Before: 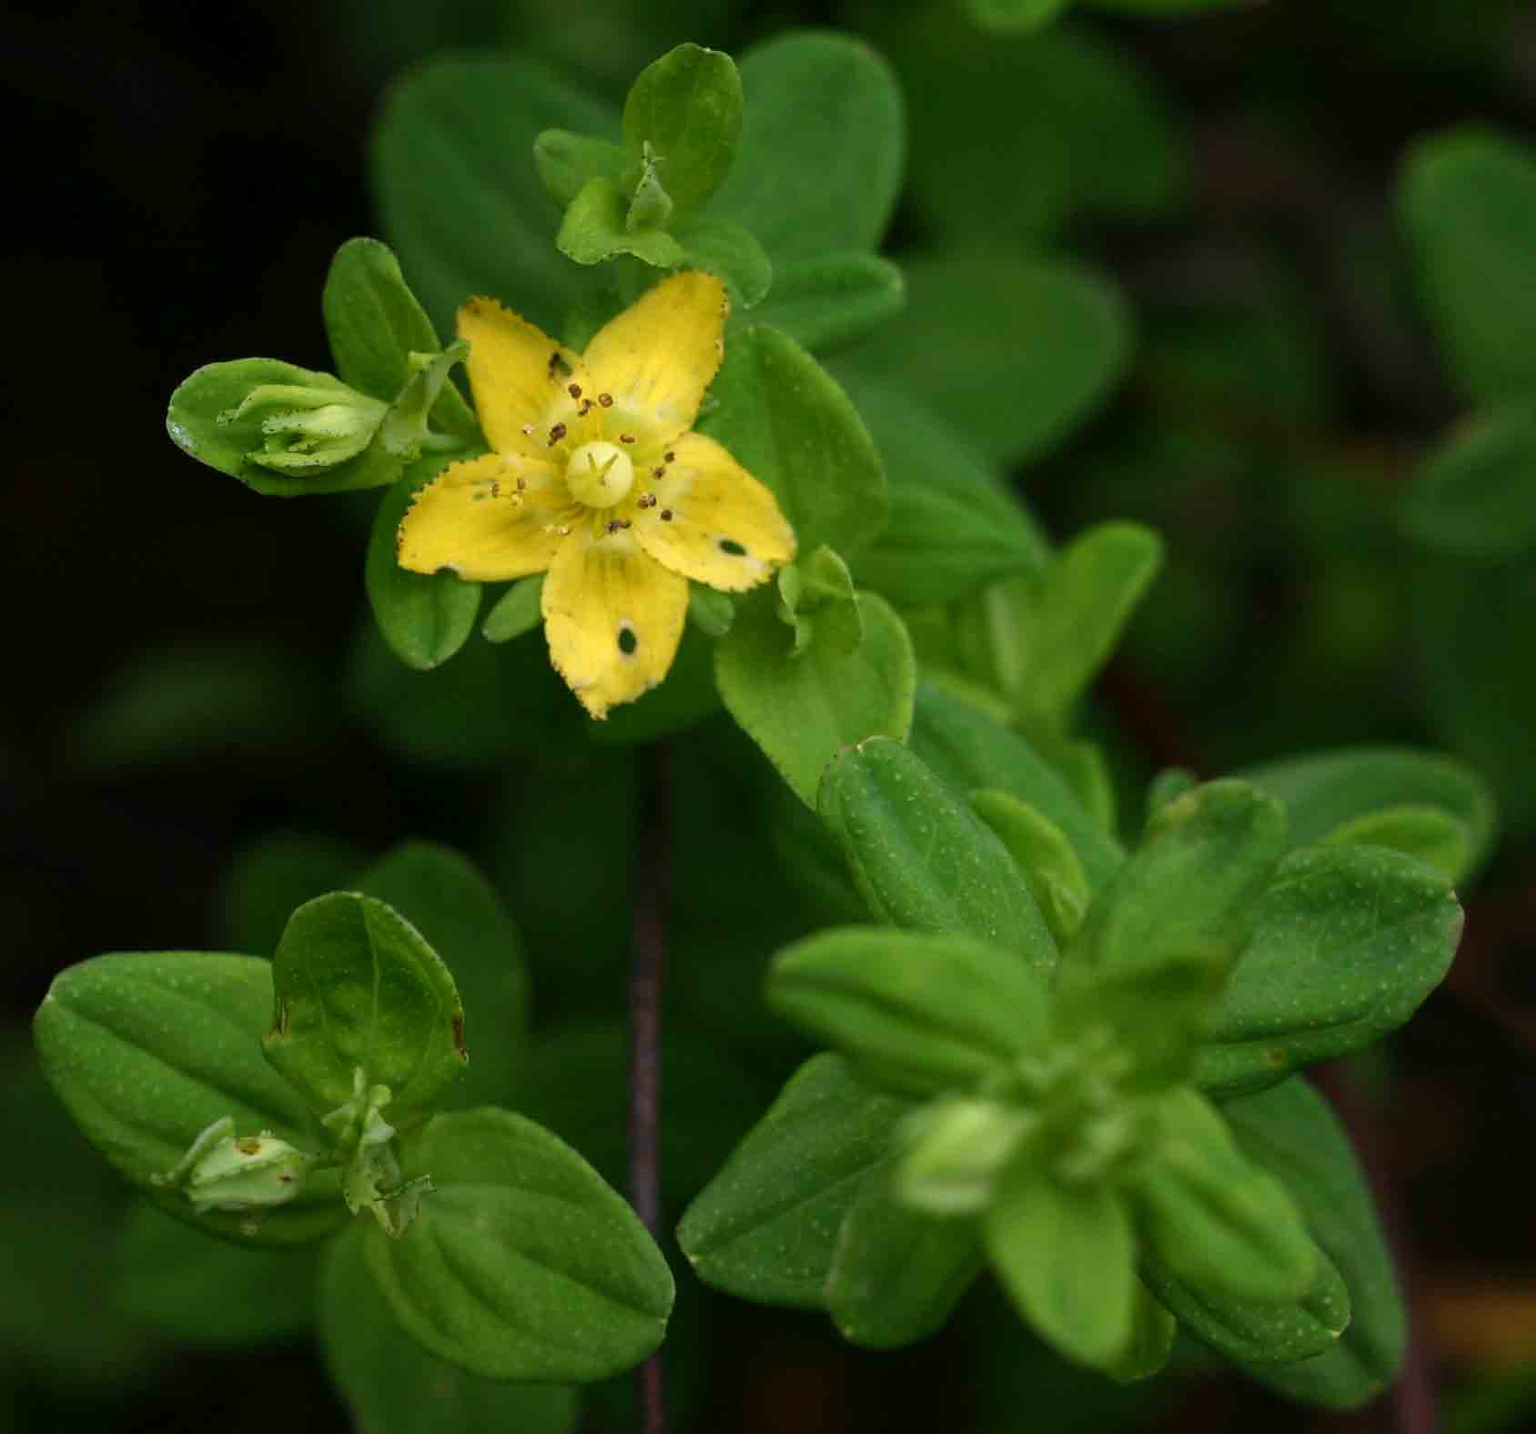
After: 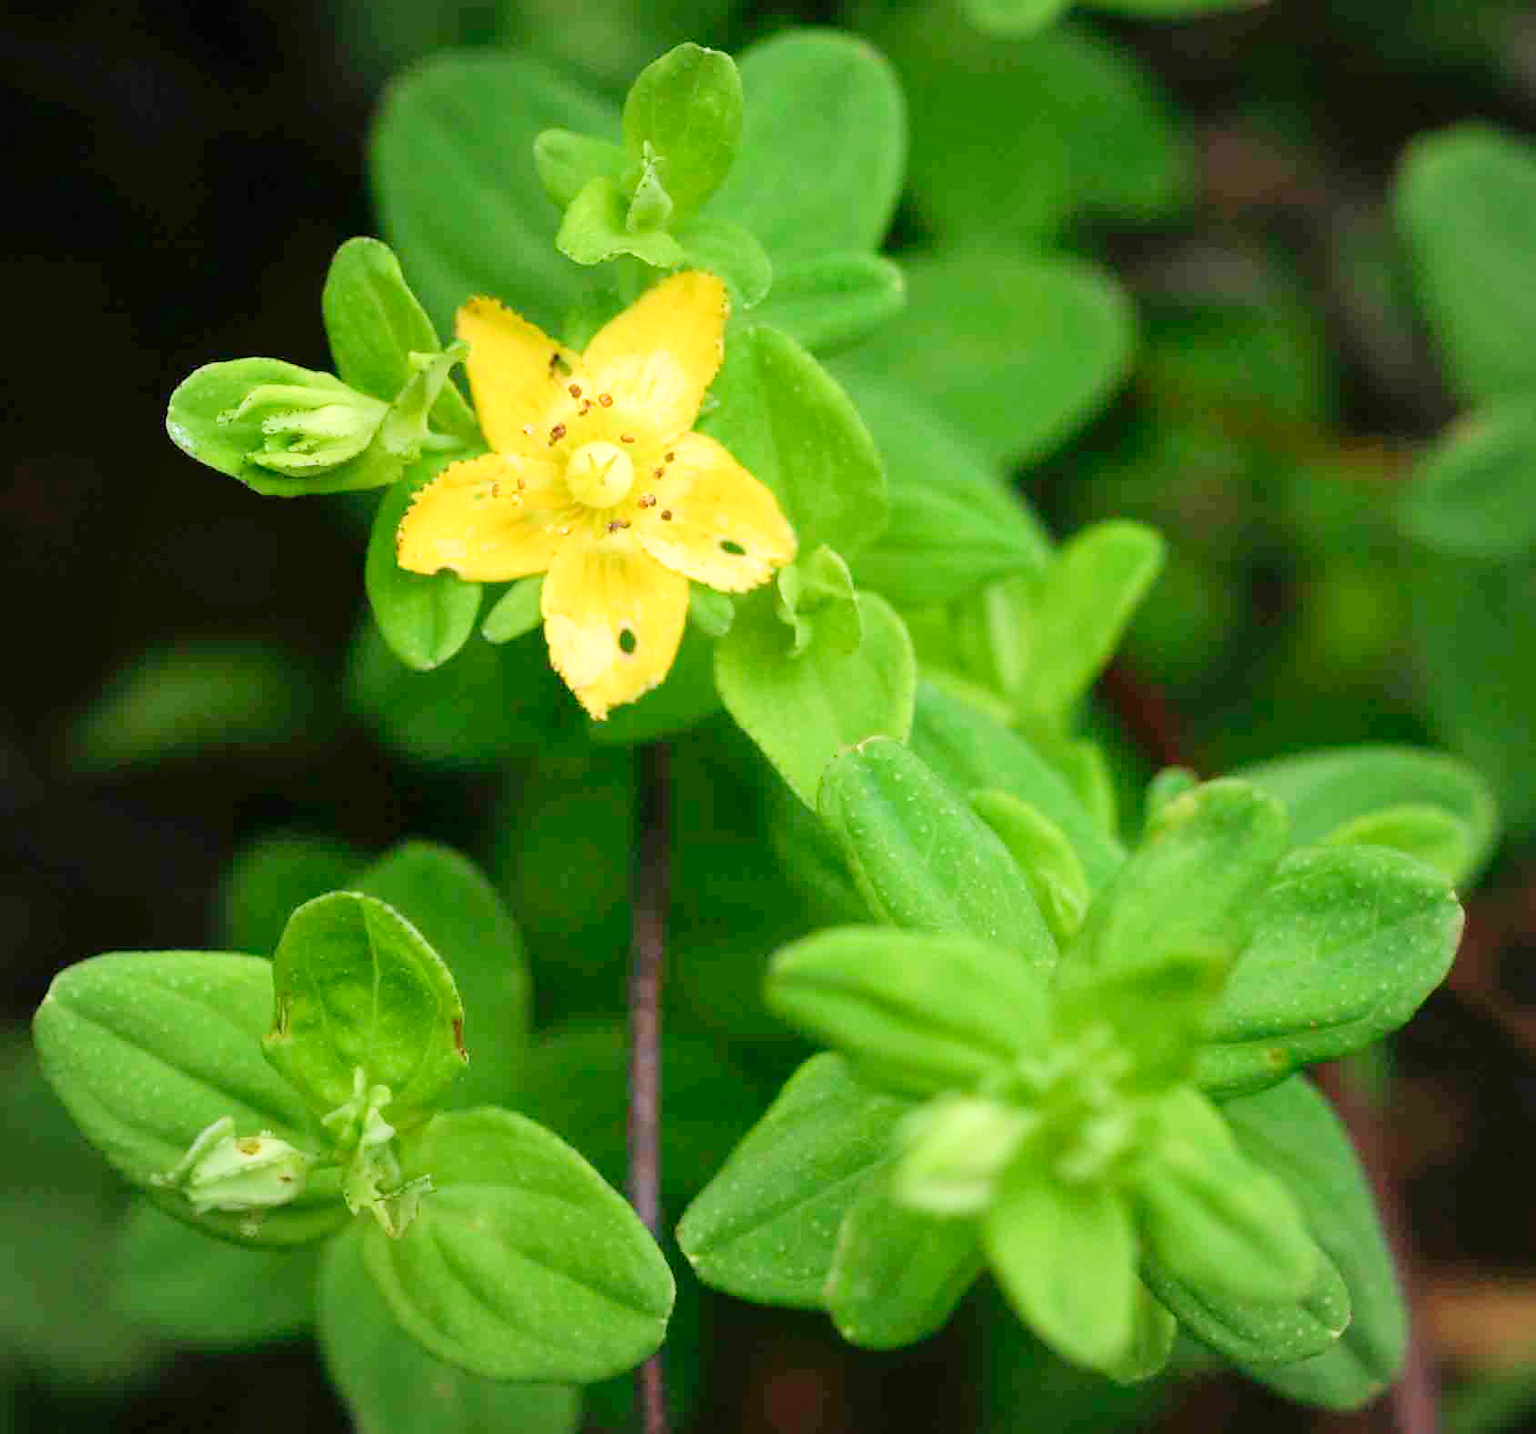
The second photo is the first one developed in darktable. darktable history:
filmic rgb: black relative exposure -8.02 EV, white relative exposure 4 EV, hardness 4.18
exposure: black level correction 0, exposure 1.199 EV, compensate exposure bias true, compensate highlight preservation false
contrast brightness saturation: contrast 0.051
vignetting: fall-off radius 69.42%, brightness -0.183, saturation -0.303, automatic ratio true
levels: white 99.89%, levels [0, 0.397, 0.955]
